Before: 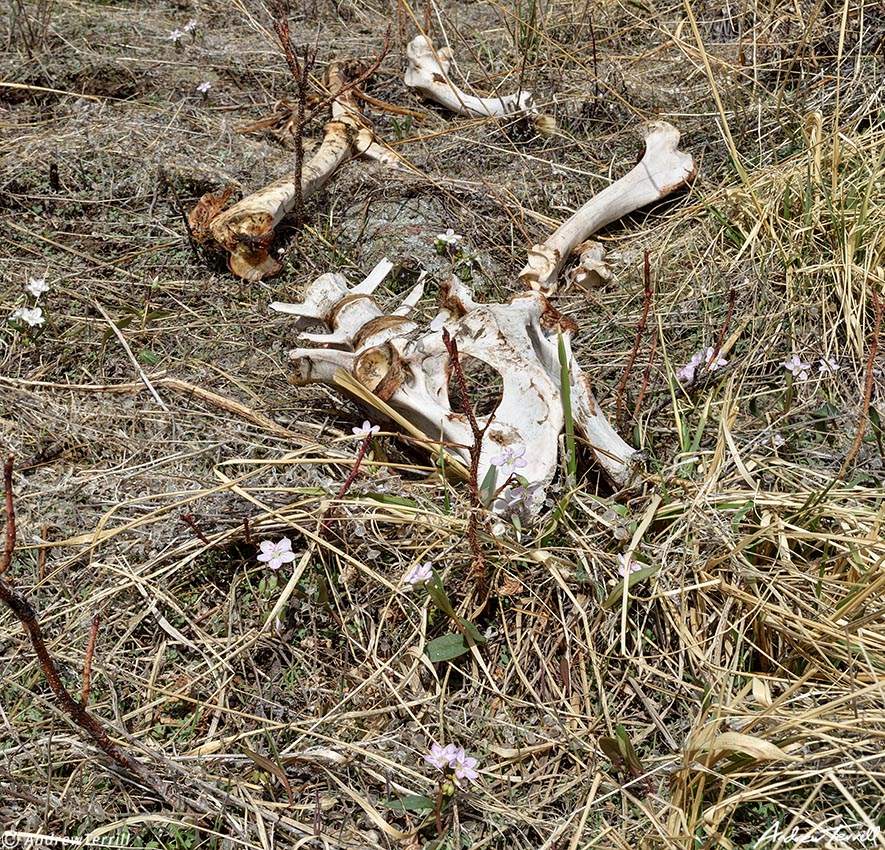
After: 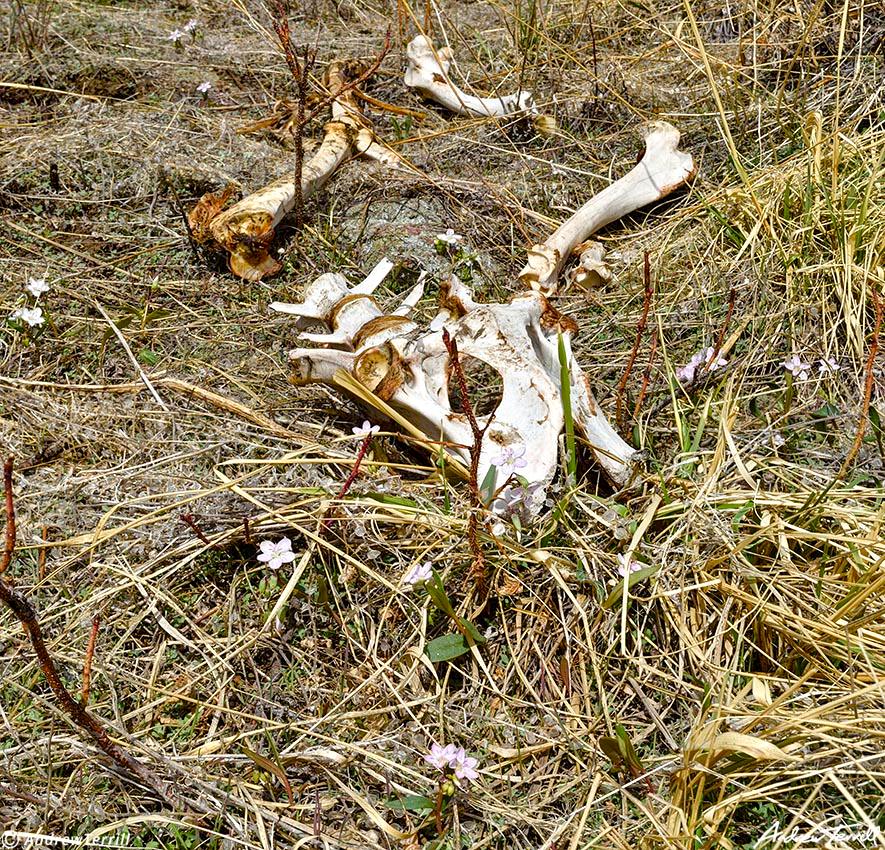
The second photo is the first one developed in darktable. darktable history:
contrast brightness saturation: saturation -0.05
exposure: exposure 0.2 EV, compensate highlight preservation false
color balance rgb: linear chroma grading › global chroma 18.9%, perceptual saturation grading › global saturation 20%, perceptual saturation grading › highlights -25%, perceptual saturation grading › shadows 50%, global vibrance 18.93%
